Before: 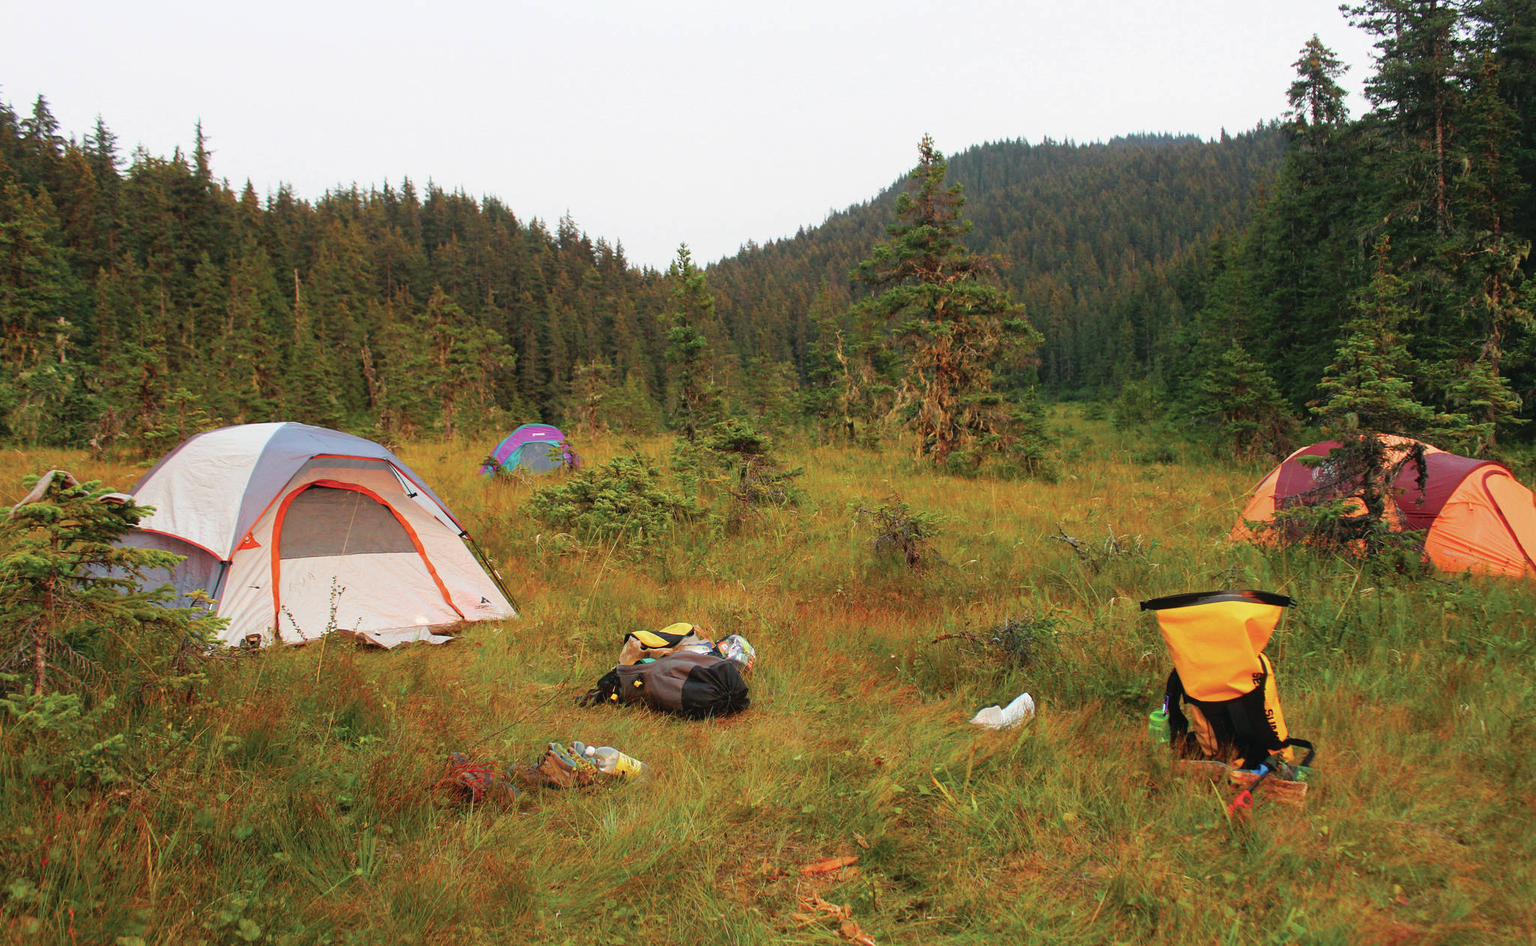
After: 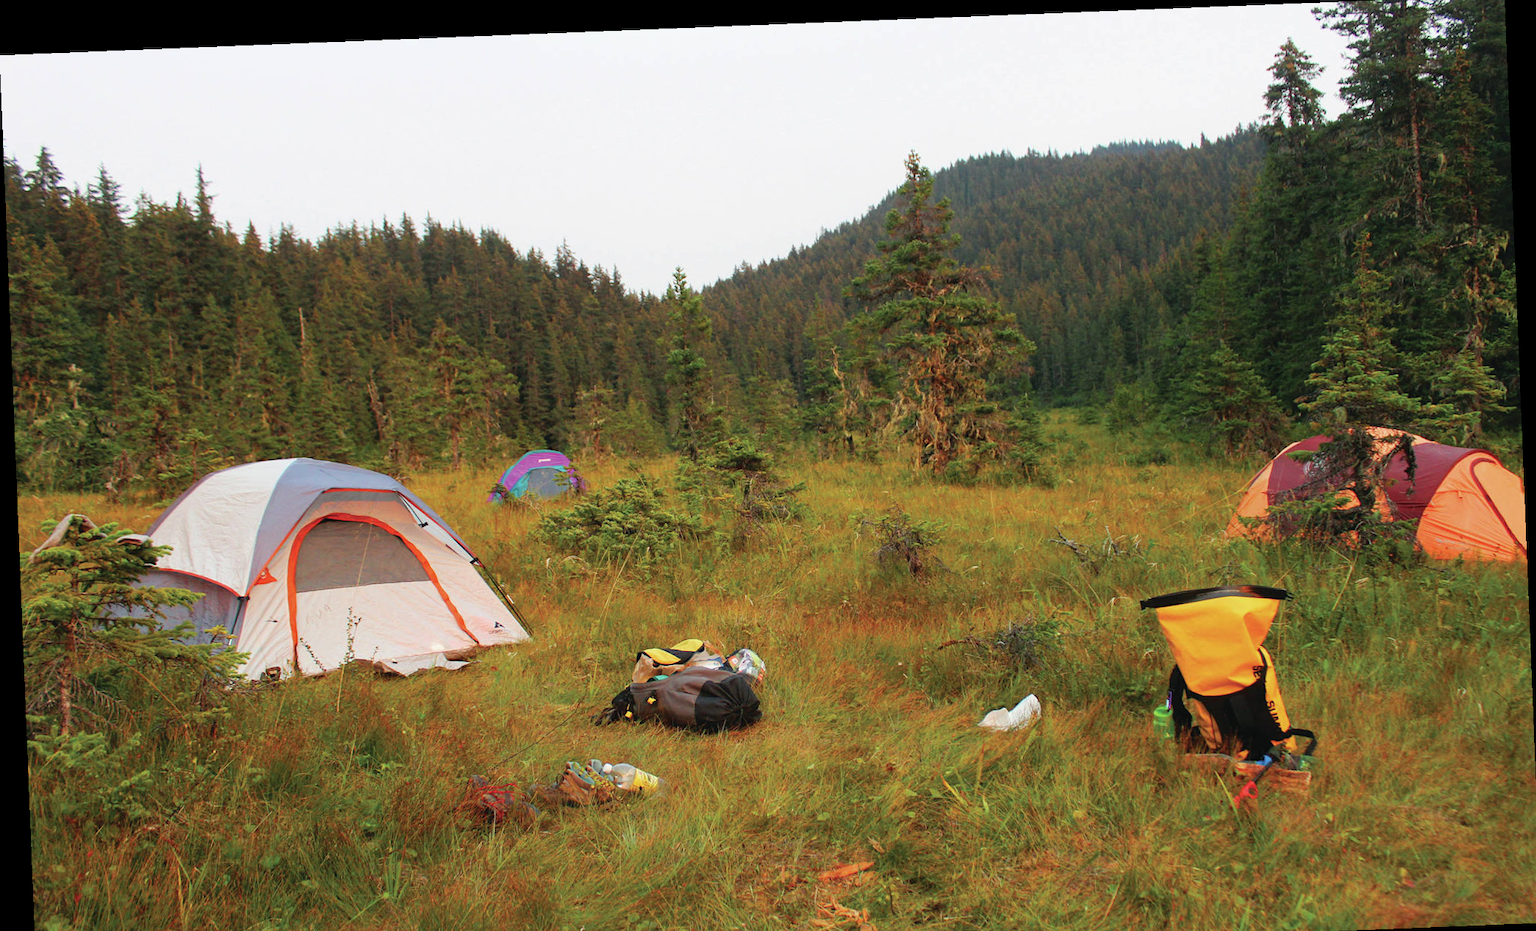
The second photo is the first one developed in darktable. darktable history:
crop: top 0.448%, right 0.264%, bottom 5.045%
rotate and perspective: rotation -2.29°, automatic cropping off
